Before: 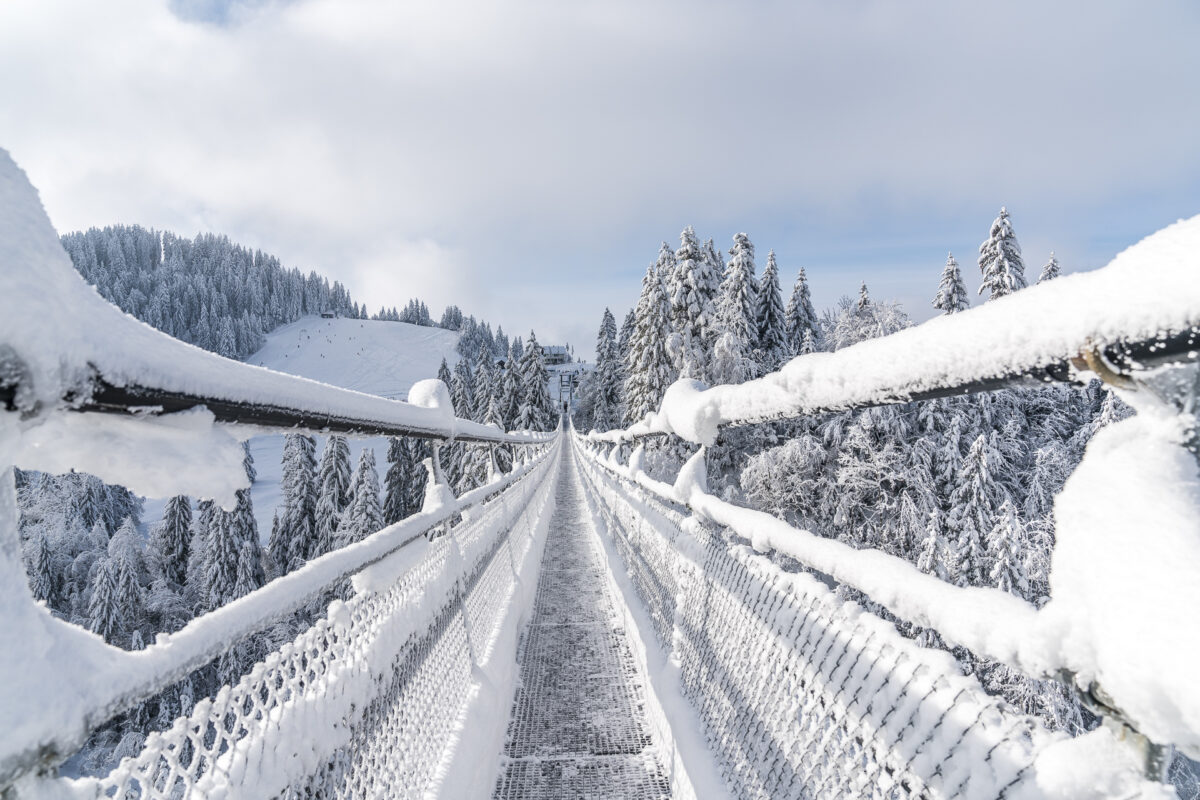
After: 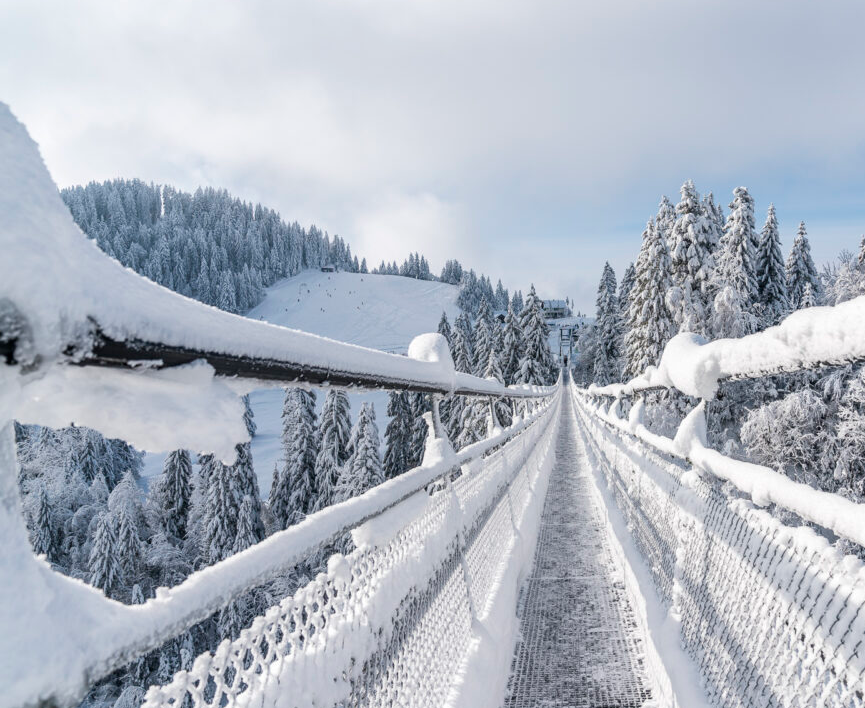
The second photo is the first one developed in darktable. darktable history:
crop: top 5.788%, right 27.842%, bottom 5.625%
